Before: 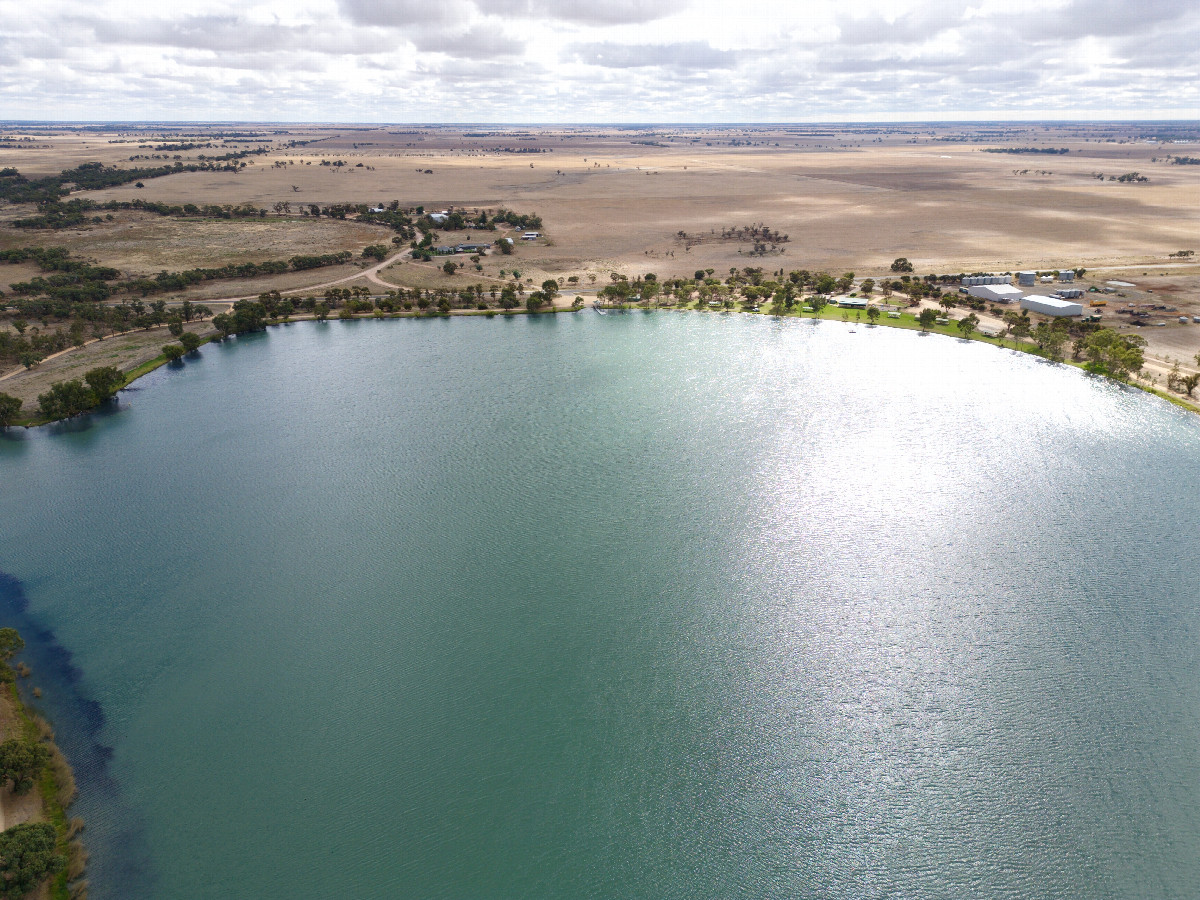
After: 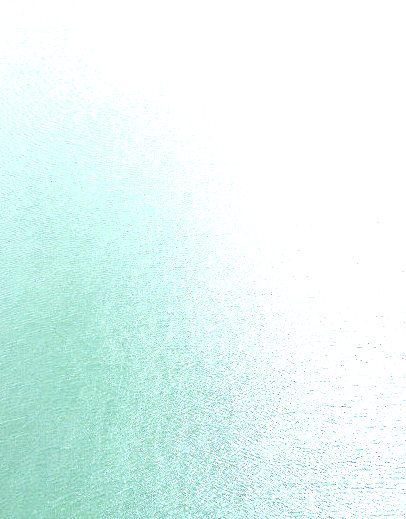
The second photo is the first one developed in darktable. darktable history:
crop: left 40.435%, top 39.504%, right 25.677%, bottom 2.795%
filmic rgb: black relative exposure -9.15 EV, white relative exposure 2.32 EV, hardness 7.45, color science v6 (2022)
exposure: black level correction 0, exposure 1.685 EV, compensate exposure bias true, compensate highlight preservation false
tone curve: curves: ch0 [(0, 0) (0.003, 0.082) (0.011, 0.082) (0.025, 0.088) (0.044, 0.088) (0.069, 0.093) (0.1, 0.101) (0.136, 0.109) (0.177, 0.129) (0.224, 0.155) (0.277, 0.214) (0.335, 0.289) (0.399, 0.378) (0.468, 0.476) (0.543, 0.589) (0.623, 0.713) (0.709, 0.826) (0.801, 0.908) (0.898, 0.98) (1, 1)], color space Lab, independent channels, preserve colors none
